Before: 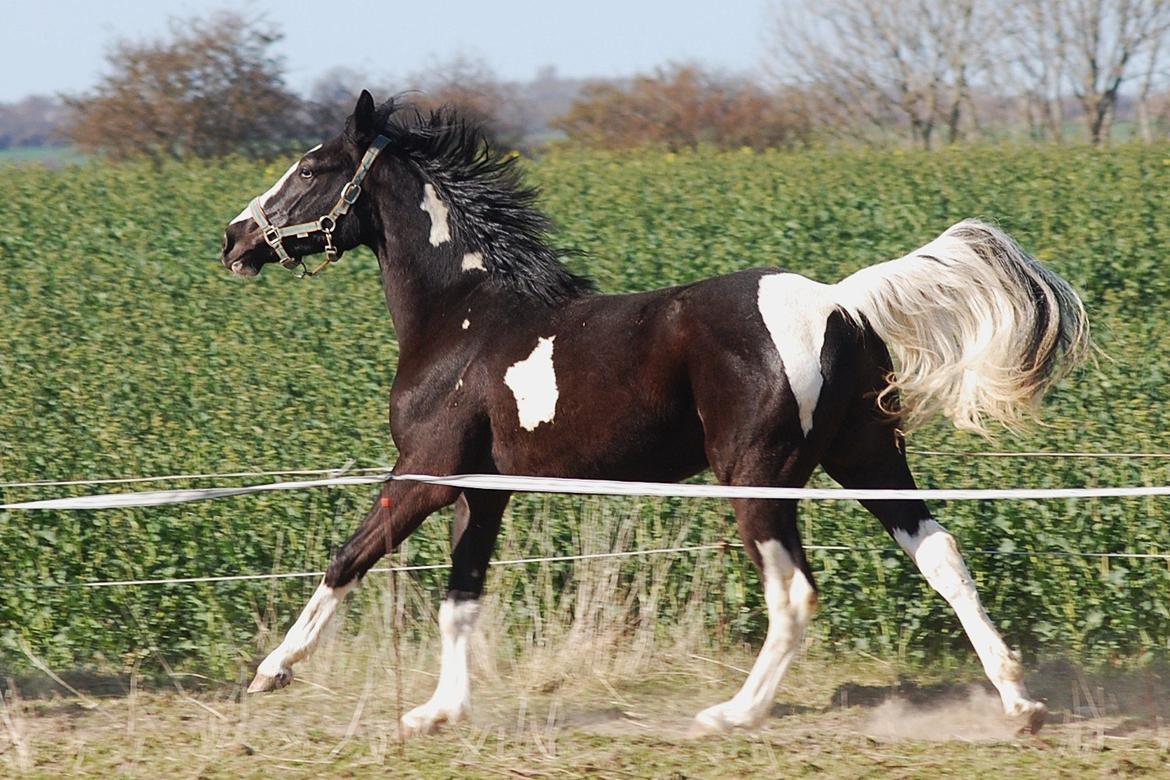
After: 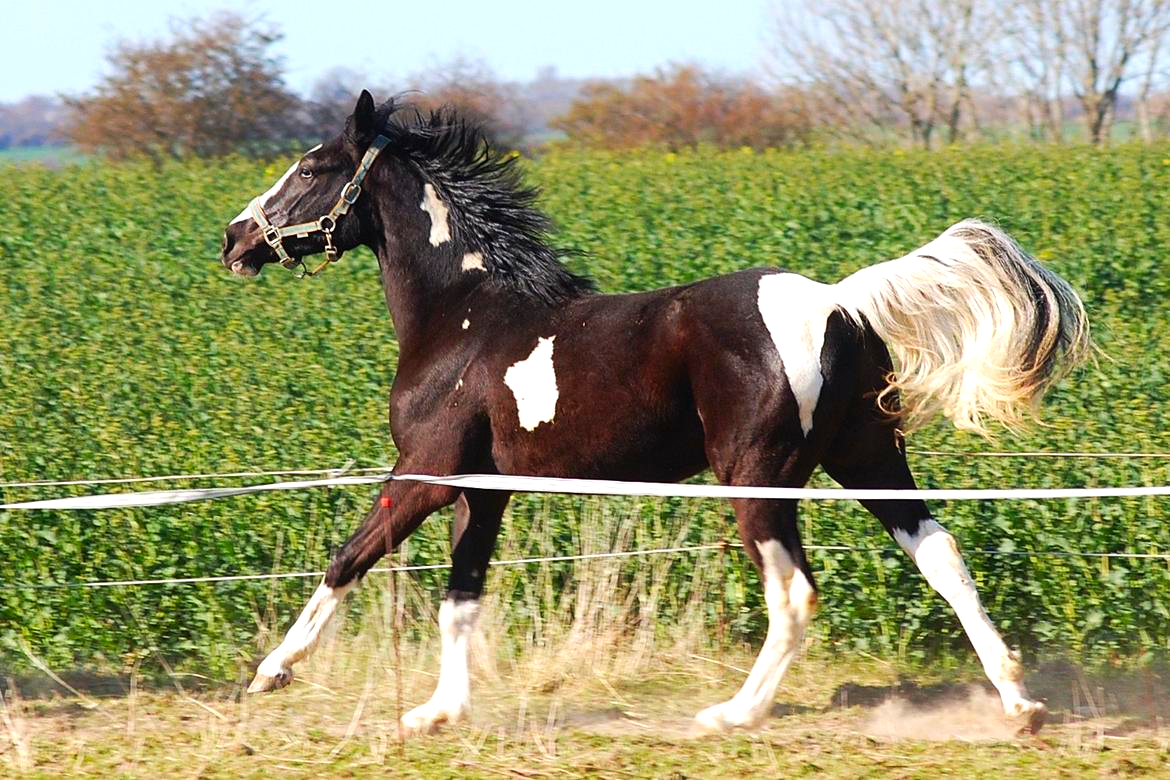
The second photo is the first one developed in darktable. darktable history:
contrast brightness saturation: saturation 0.494
tone equalizer: -8 EV -0.428 EV, -7 EV -0.412 EV, -6 EV -0.301 EV, -5 EV -0.218 EV, -3 EV 0.252 EV, -2 EV 0.318 EV, -1 EV 0.411 EV, +0 EV 0.443 EV
